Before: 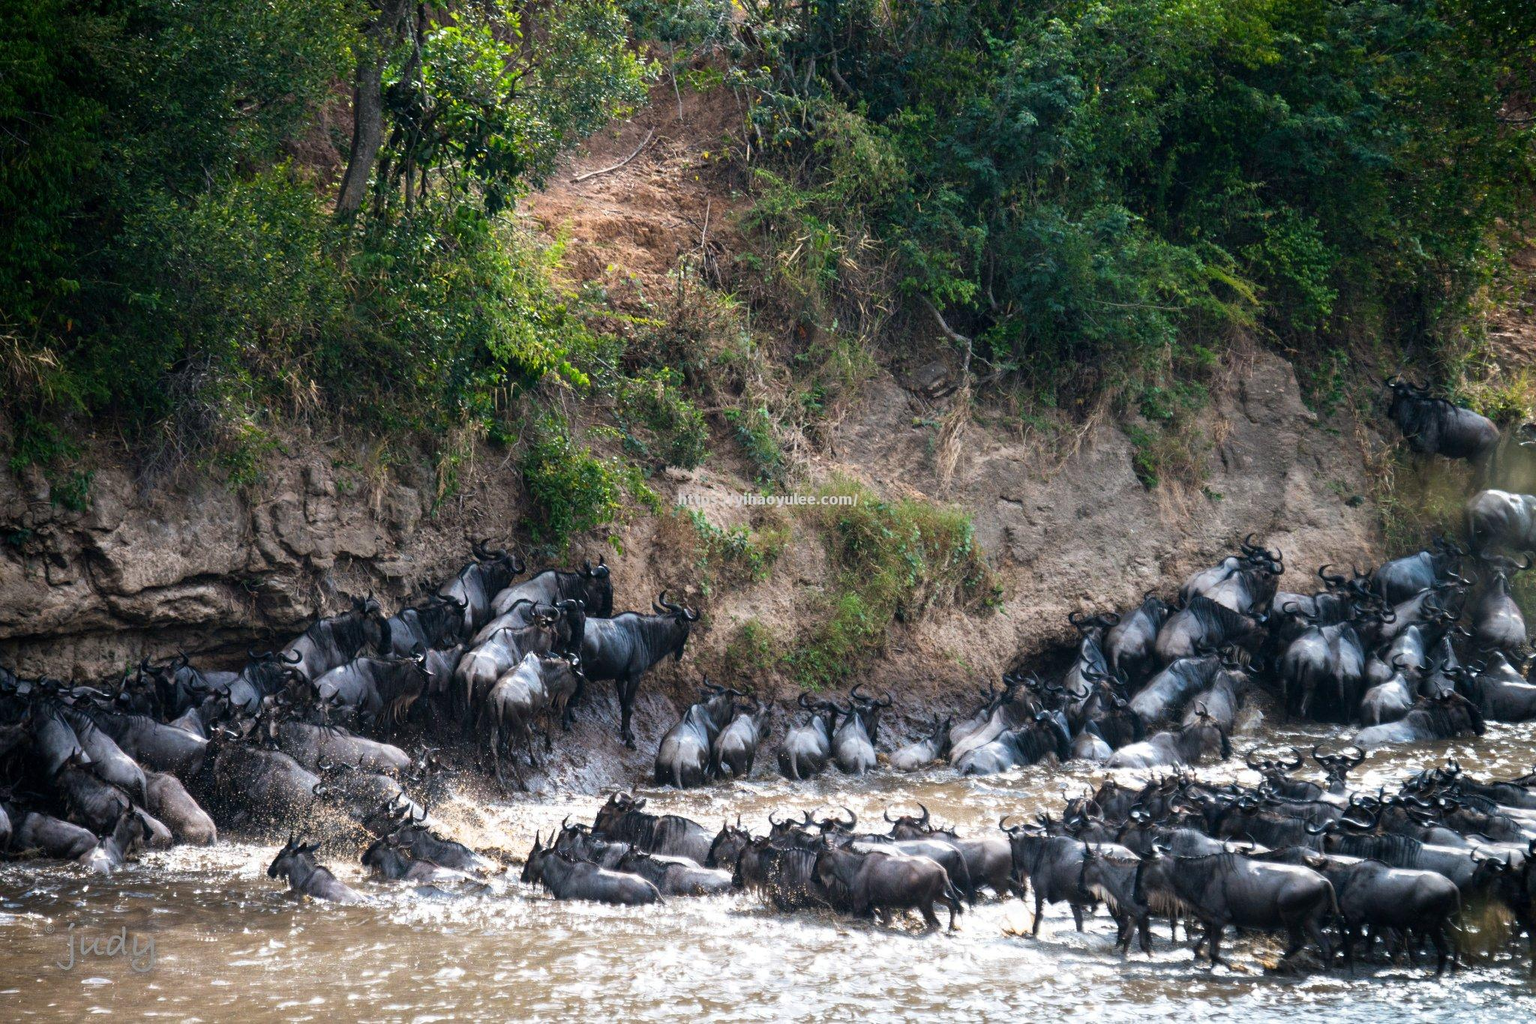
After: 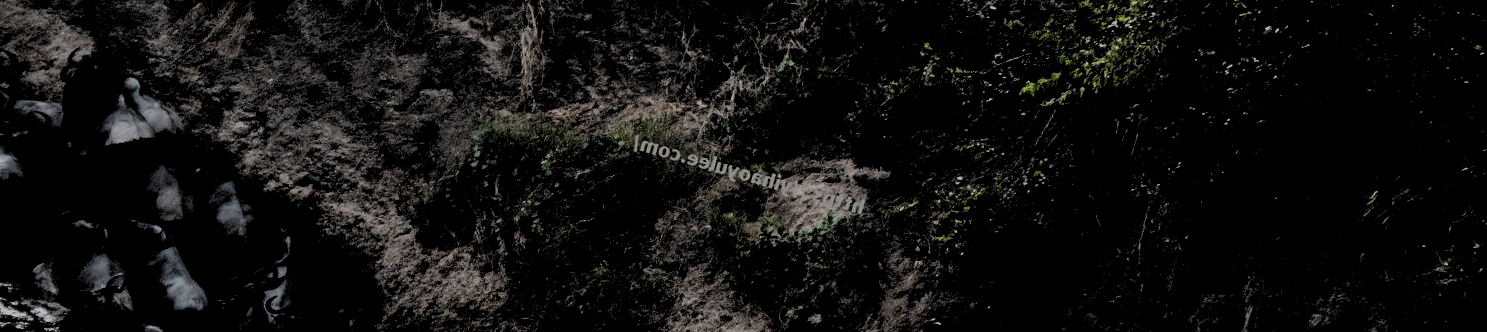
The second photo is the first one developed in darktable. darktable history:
filmic rgb: black relative exposure -7.65 EV, white relative exposure 4.56 EV, hardness 3.61
levels: levels [0.514, 0.759, 1]
exposure: black level correction 0.007, compensate highlight preservation false
tone equalizer: -8 EV -0.417 EV, -7 EV -0.389 EV, -6 EV -0.333 EV, -5 EV -0.222 EV, -3 EV 0.222 EV, -2 EV 0.333 EV, -1 EV 0.389 EV, +0 EV 0.417 EV, edges refinement/feathering 500, mask exposure compensation -1.57 EV, preserve details no
crop and rotate: angle 16.12°, top 30.835%, bottom 35.653%
